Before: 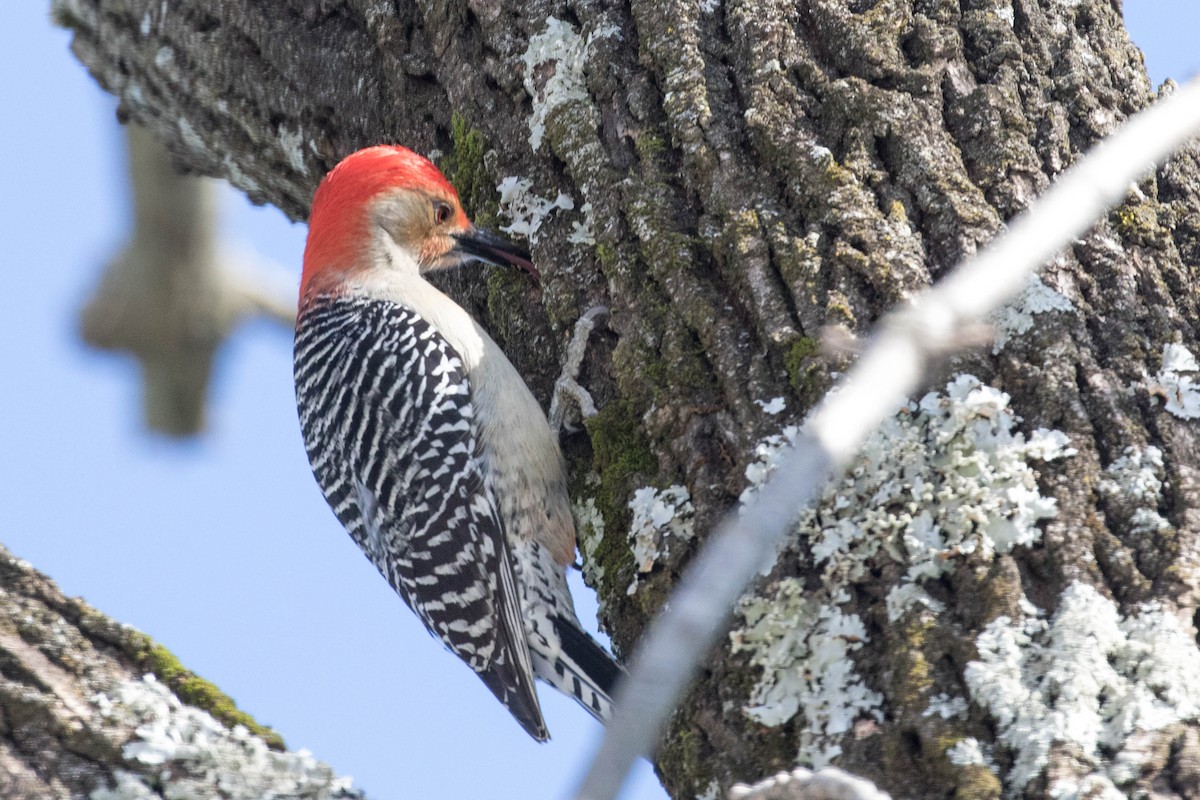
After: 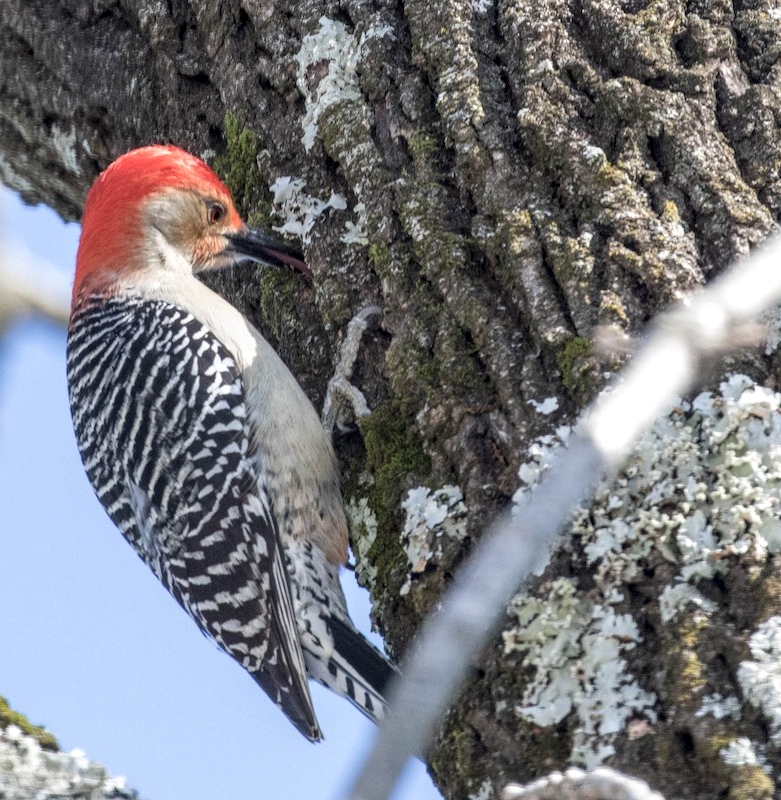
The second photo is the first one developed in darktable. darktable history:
local contrast: detail 130%
crop and rotate: left 18.931%, right 15.913%
